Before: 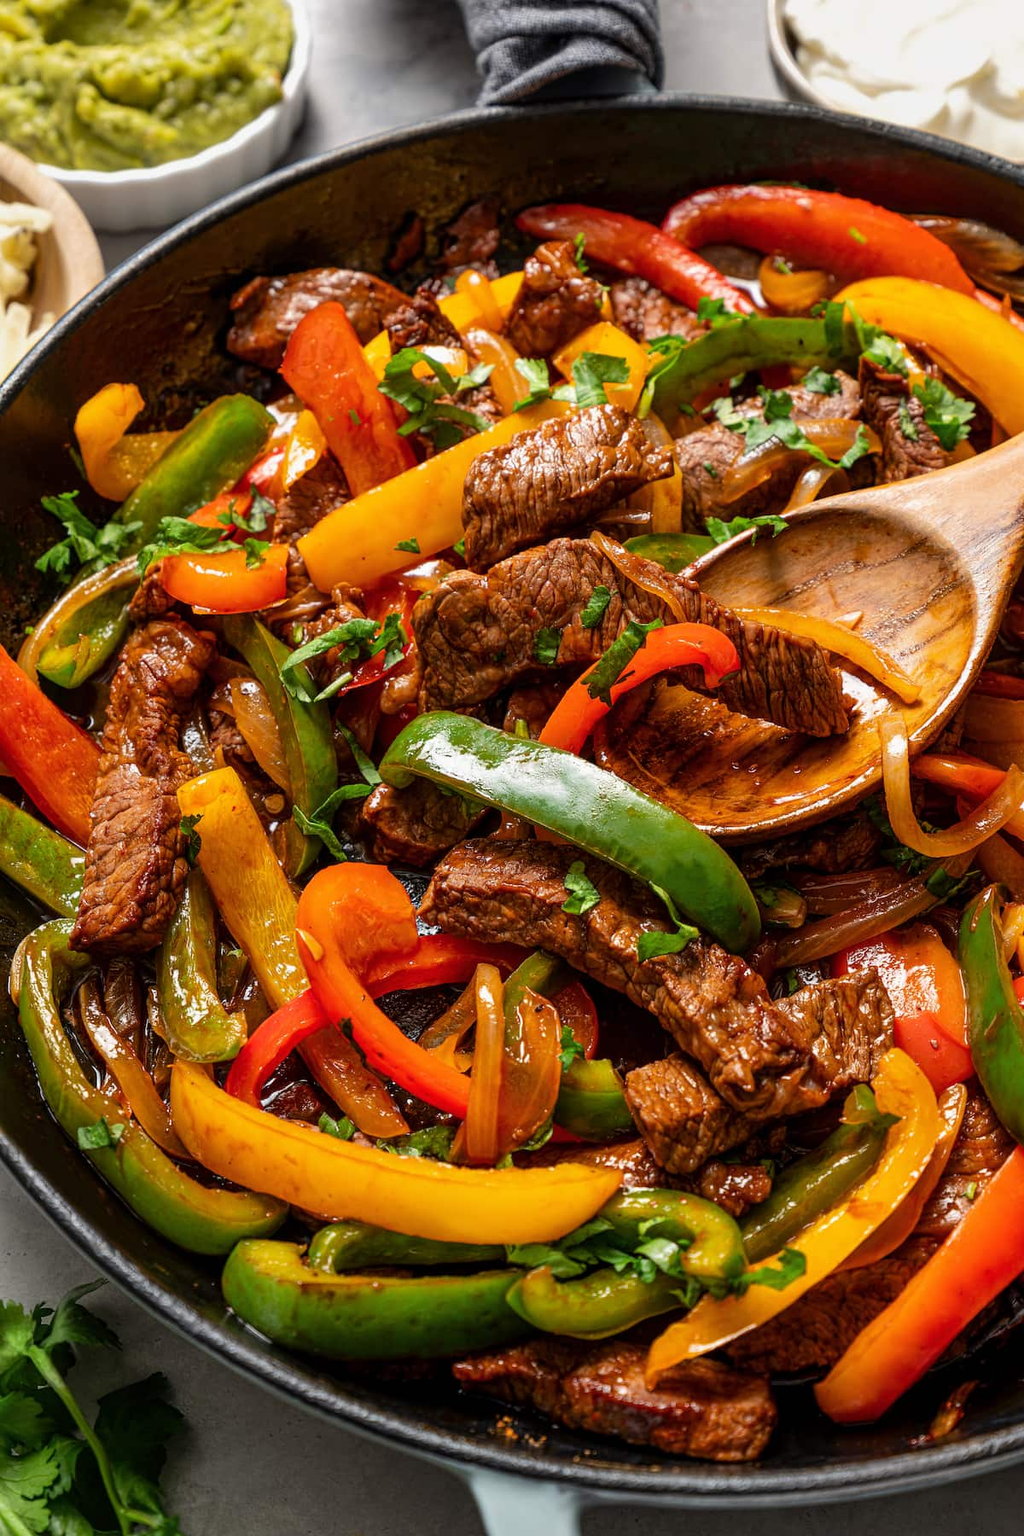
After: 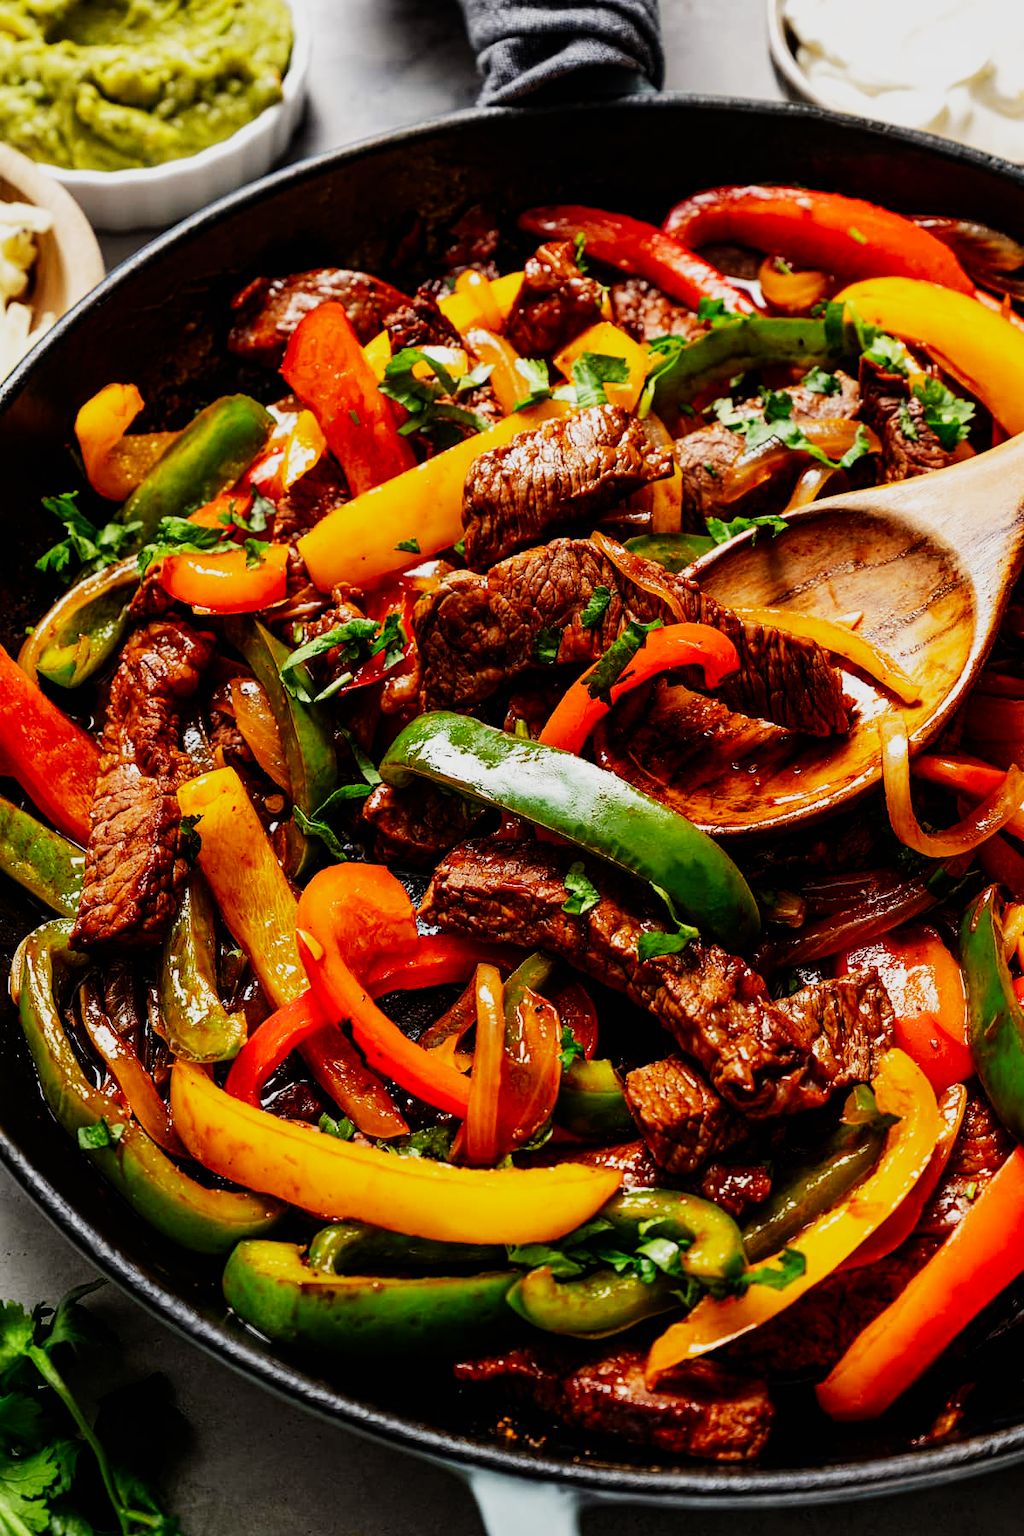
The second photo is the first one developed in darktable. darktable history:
sigmoid: contrast 2, skew -0.2, preserve hue 0%, red attenuation 0.1, red rotation 0.035, green attenuation 0.1, green rotation -0.017, blue attenuation 0.15, blue rotation -0.052, base primaries Rec2020
tone equalizer: -8 EV -0.55 EV
